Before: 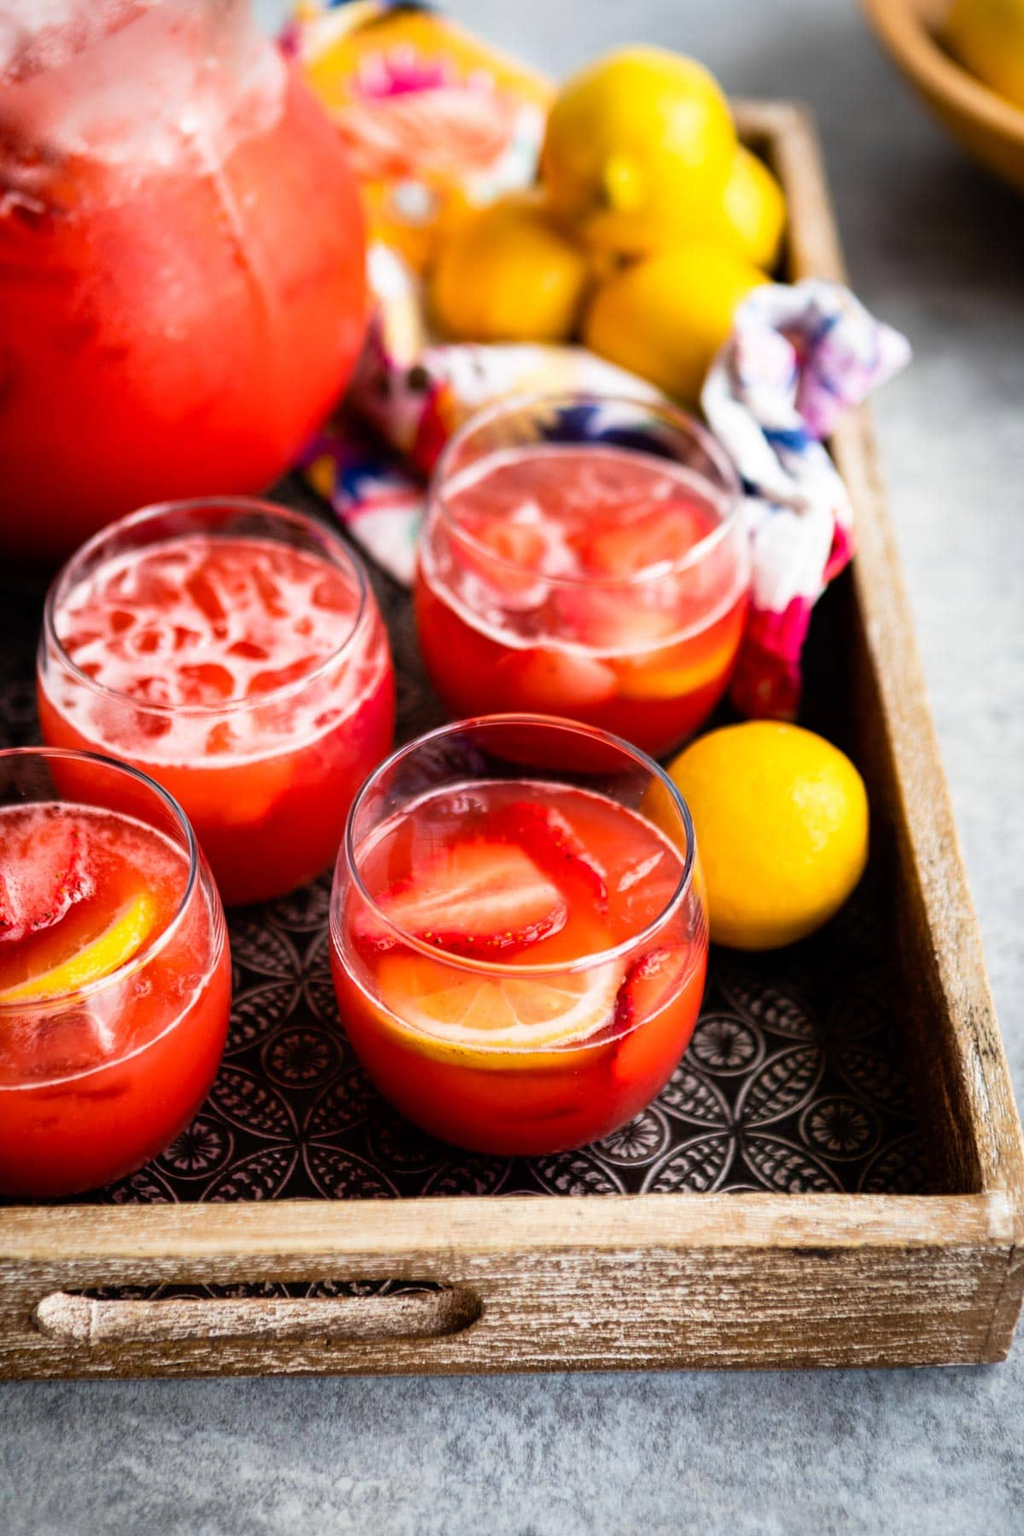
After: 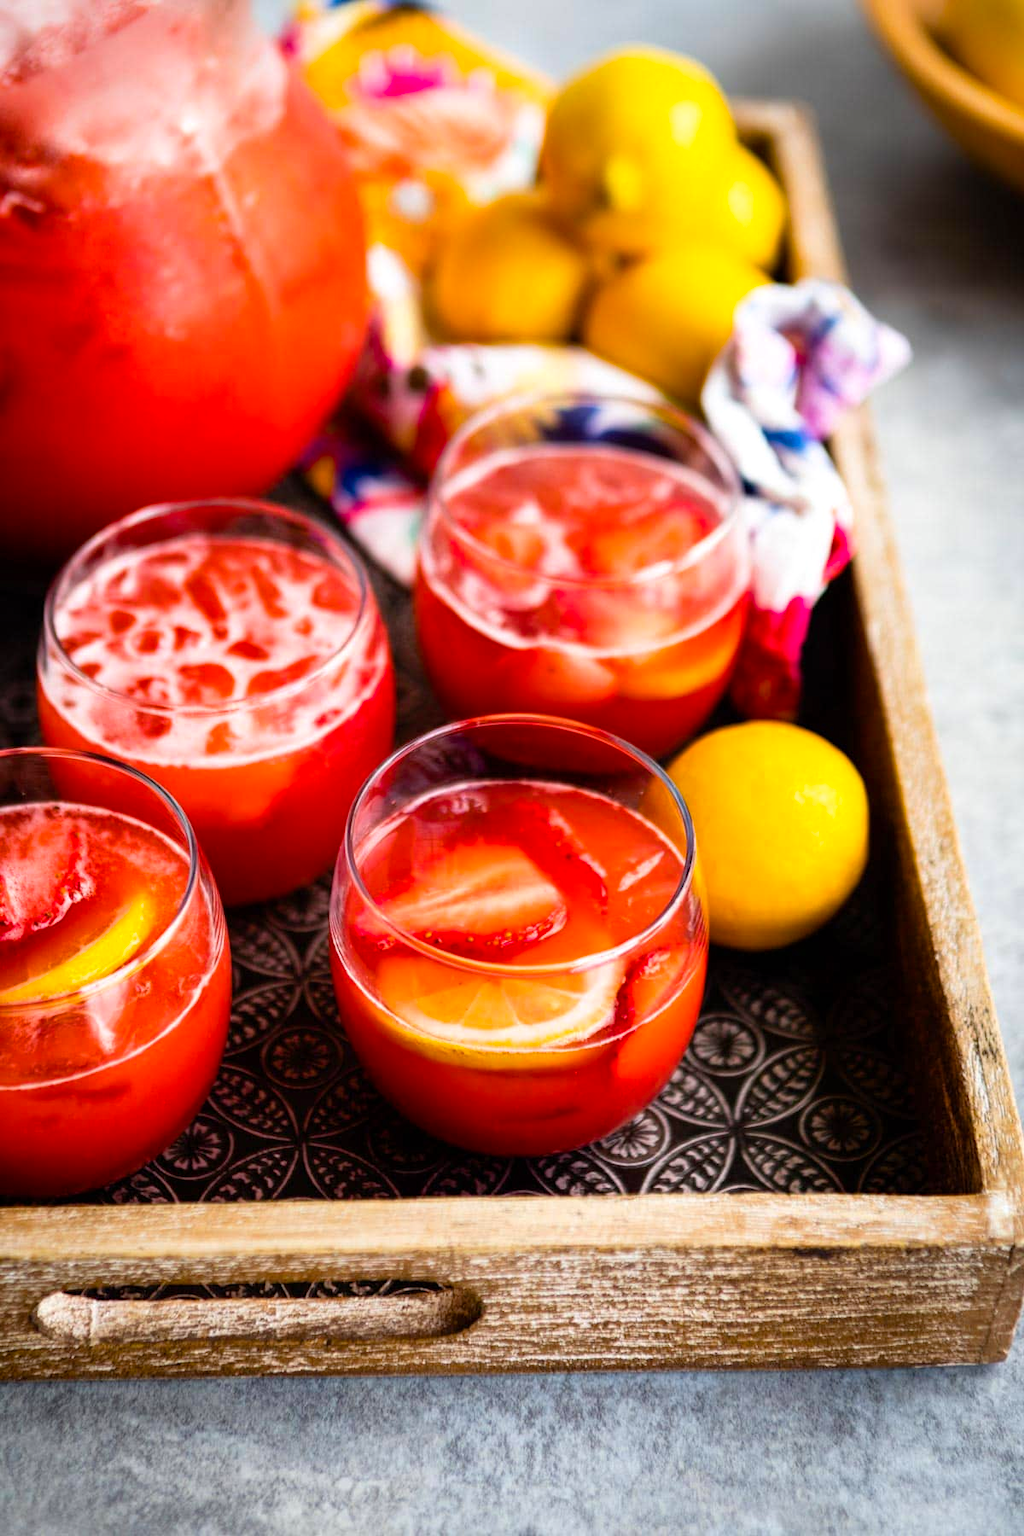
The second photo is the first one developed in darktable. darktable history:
color balance rgb: perceptual saturation grading › global saturation 25.38%, perceptual brilliance grading › global brilliance 2.892%, perceptual brilliance grading › highlights -2.754%, perceptual brilliance grading › shadows 3.294%
shadows and highlights: shadows -8.81, white point adjustment 1.46, highlights 10.94
